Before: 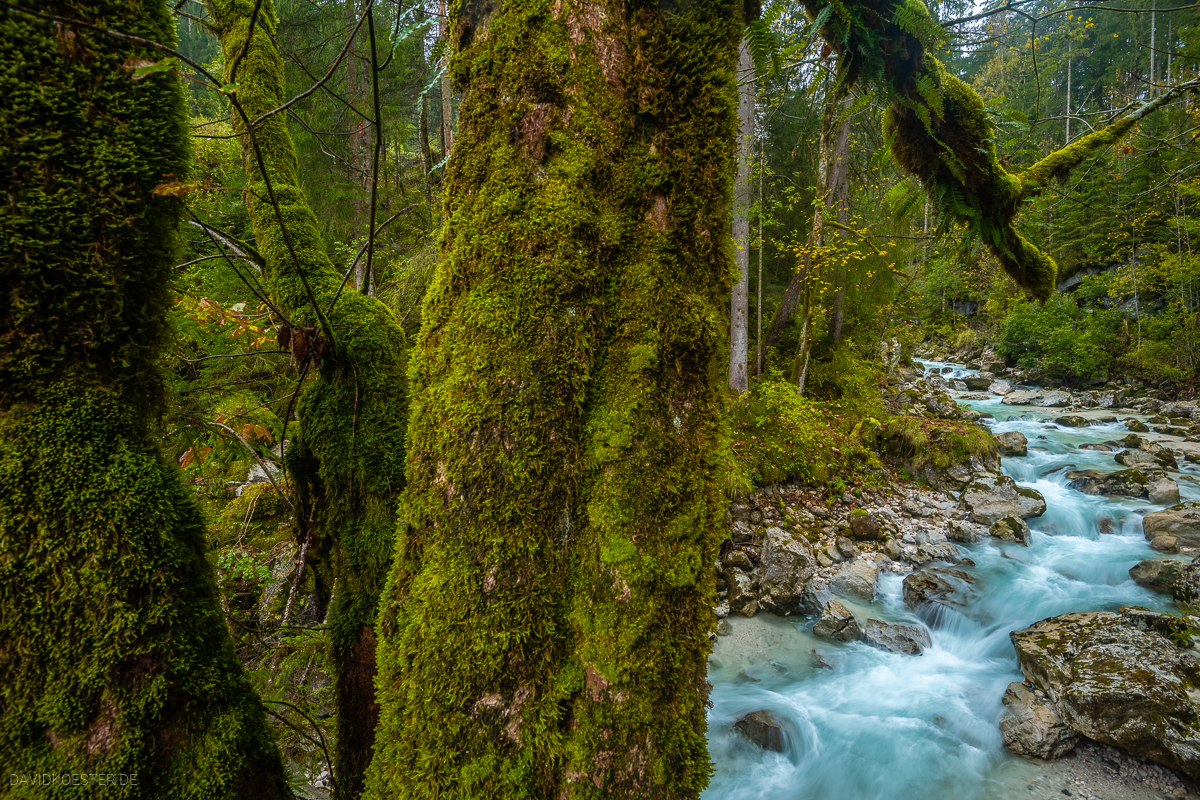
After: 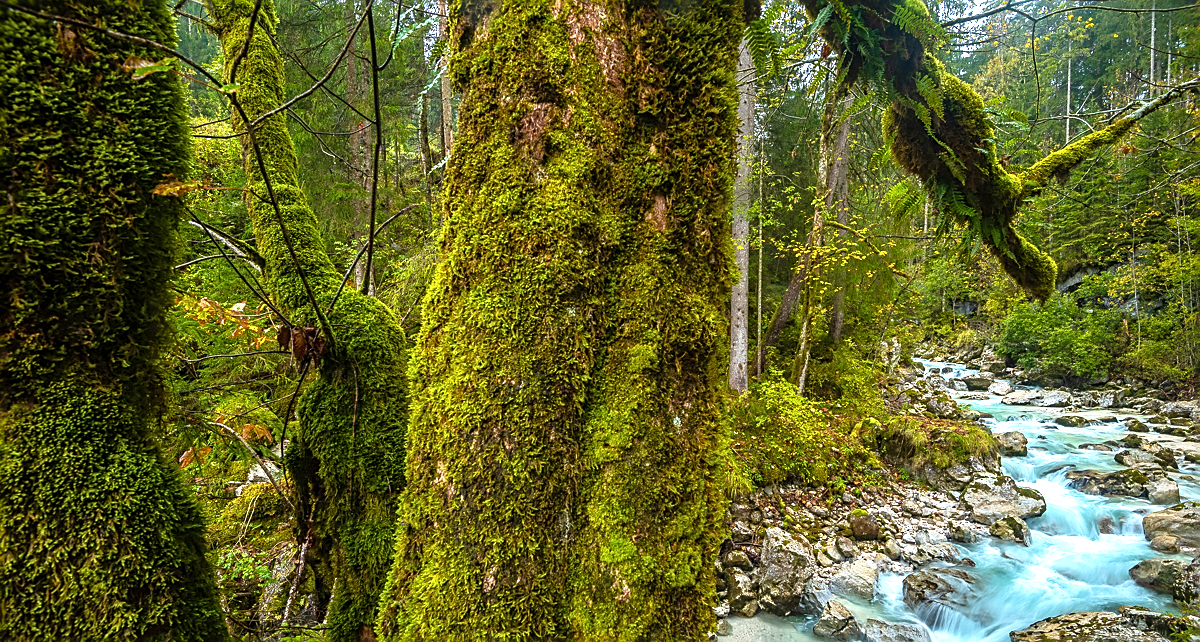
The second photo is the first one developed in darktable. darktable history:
exposure: exposure 1 EV, compensate exposure bias true, compensate highlight preservation false
crop: bottom 19.719%
sharpen: amount 0.496
